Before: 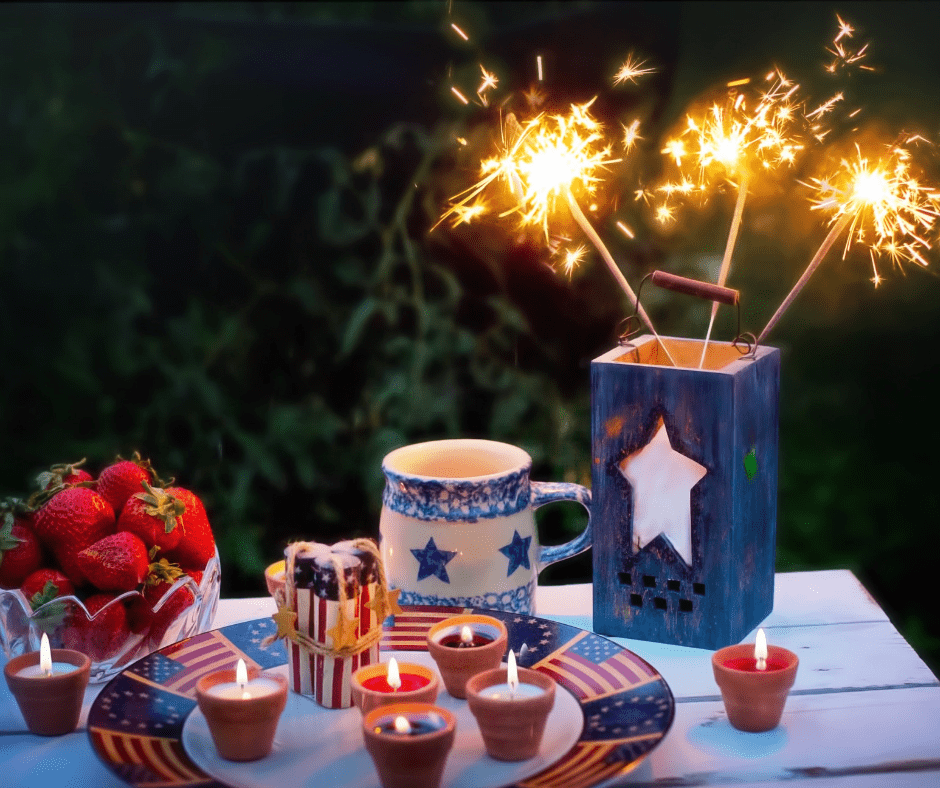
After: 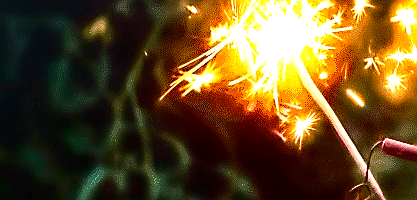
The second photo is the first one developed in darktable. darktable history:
base curve: curves: ch0 [(0, 0) (0.495, 0.917) (1, 1)], preserve colors none
exposure: black level correction 0, exposure 0.2 EV, compensate highlight preservation false
contrast brightness saturation: contrast 0.21, brightness -0.114, saturation 0.215
shadows and highlights: shadows 36.52, highlights -27.79, soften with gaussian
sharpen: radius 1.407, amount 1.252, threshold 0.842
crop: left 28.785%, top 16.873%, right 26.778%, bottom 57.685%
